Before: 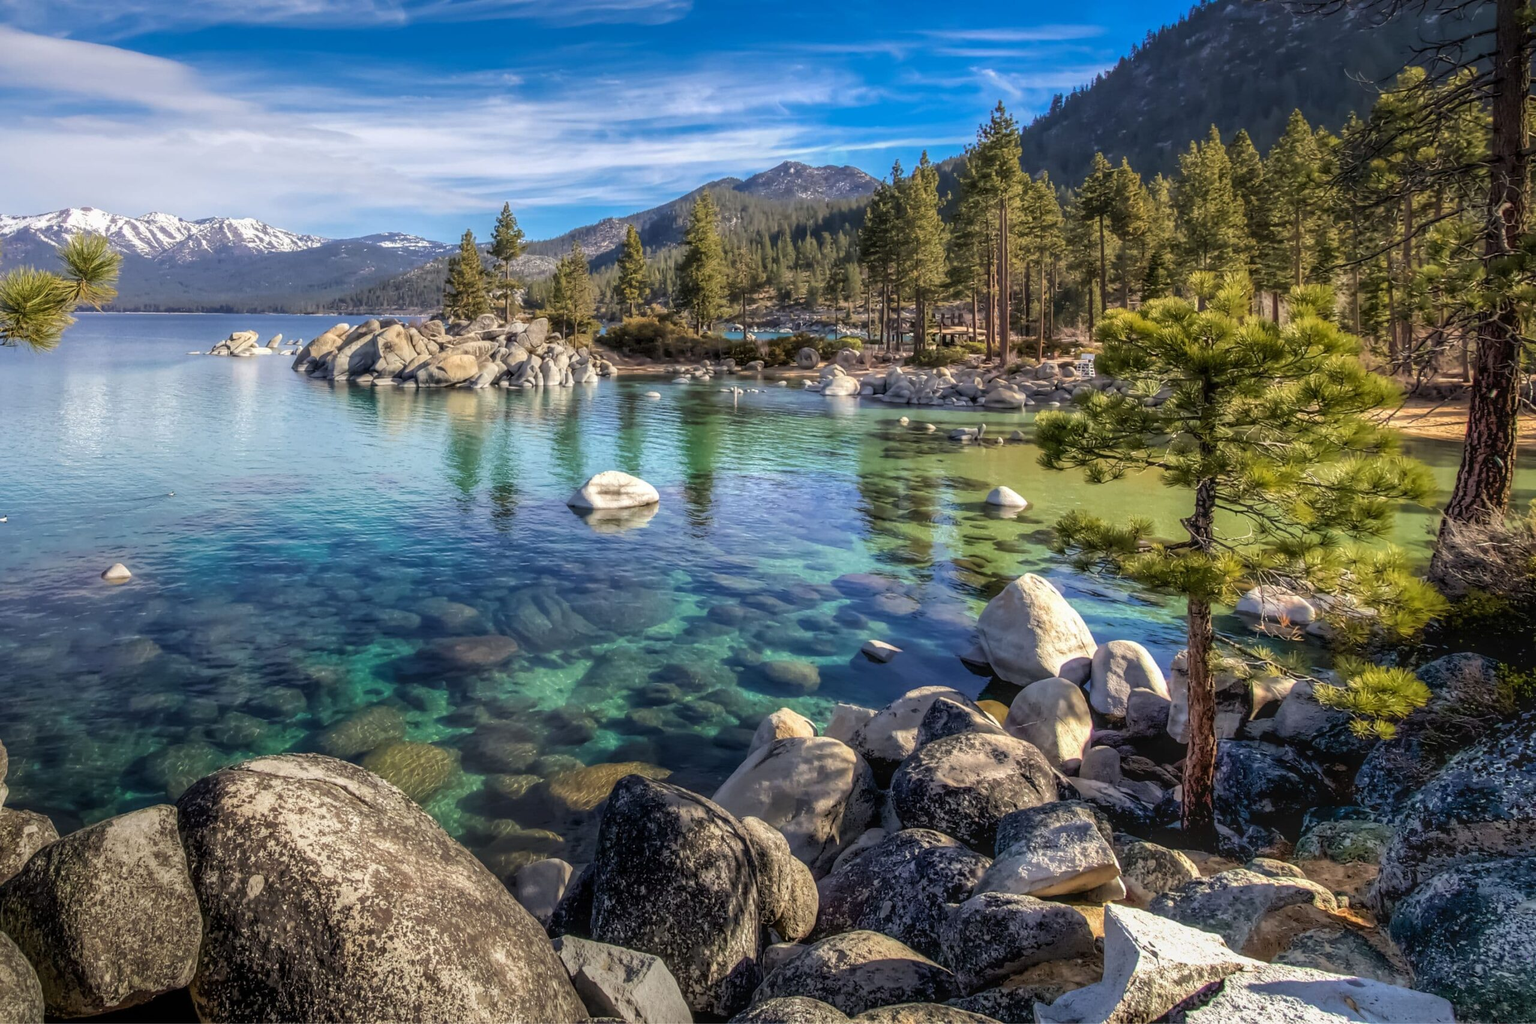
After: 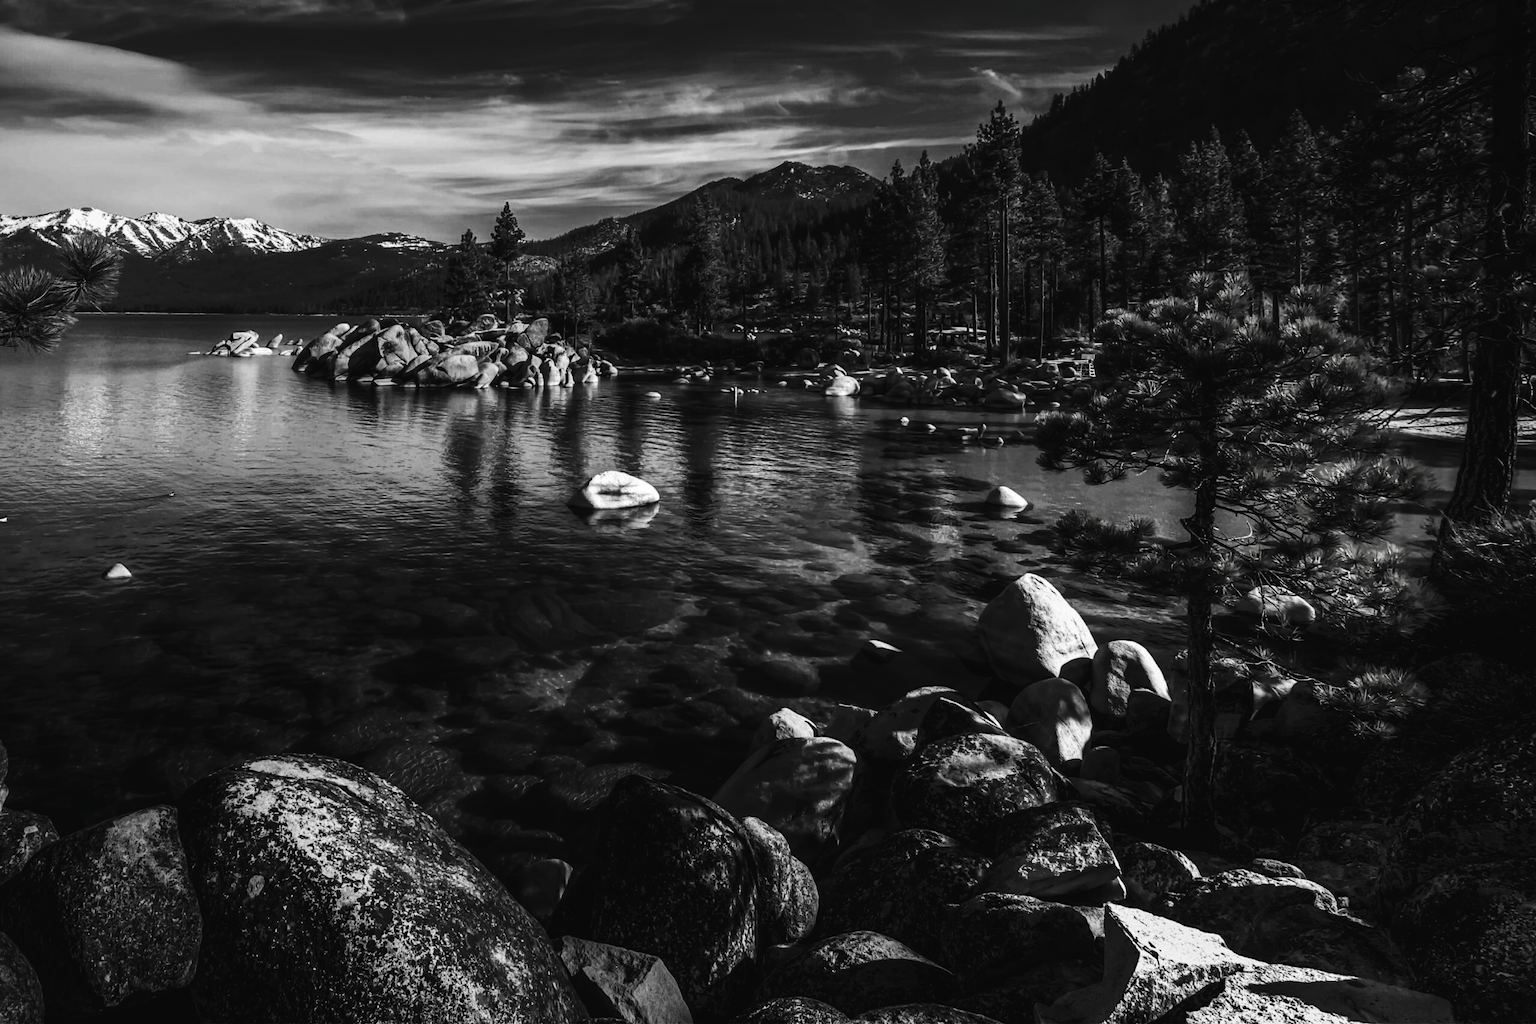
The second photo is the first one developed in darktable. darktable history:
contrast brightness saturation: contrast 0.018, brightness -0.998, saturation -0.994
tone curve: curves: ch0 [(0, 0.026) (0.146, 0.158) (0.272, 0.34) (0.453, 0.627) (0.687, 0.829) (1, 1)], color space Lab, independent channels, preserve colors none
